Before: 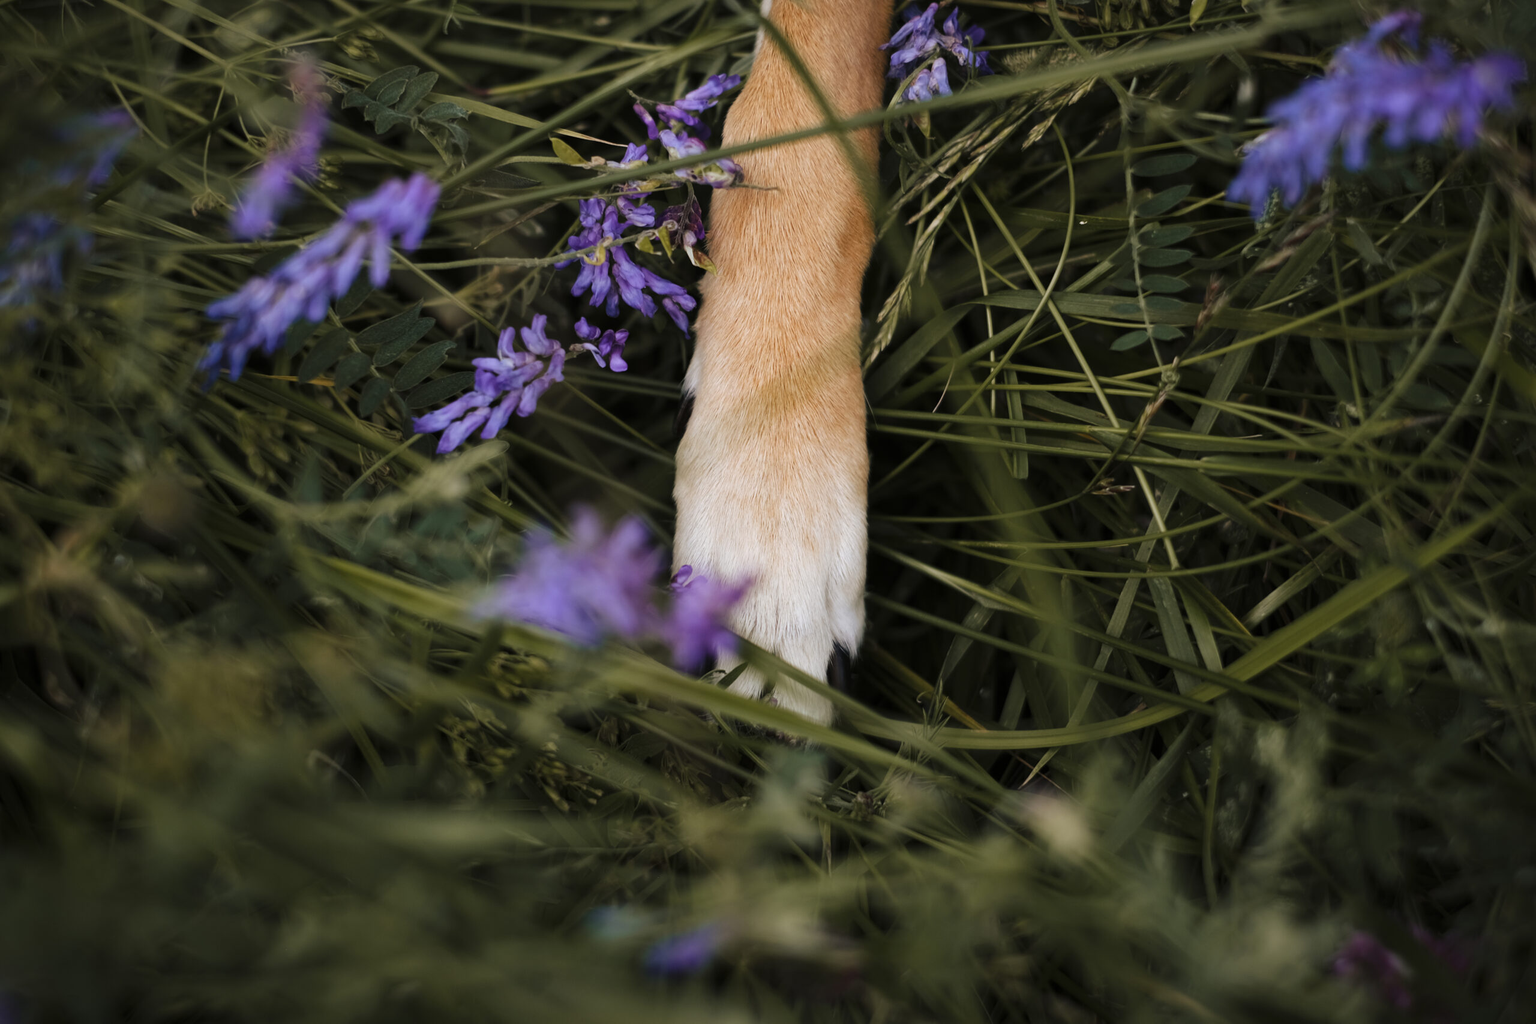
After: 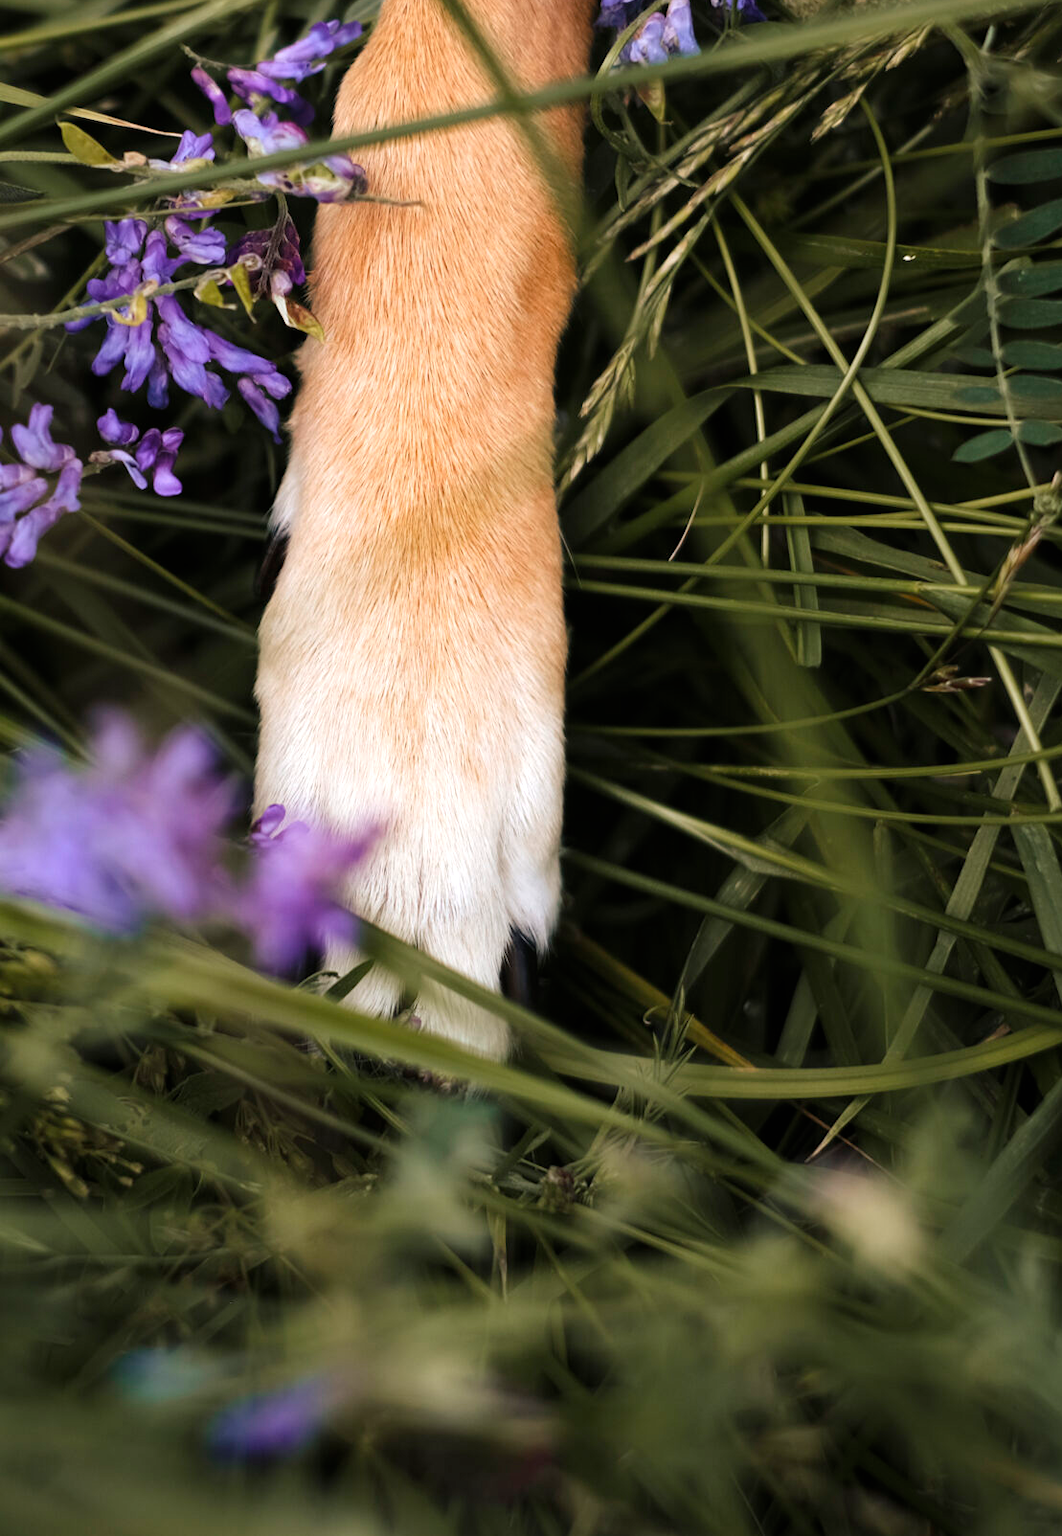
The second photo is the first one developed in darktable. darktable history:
exposure: black level correction 0, exposure 0.5 EV, compensate exposure bias true, compensate highlight preservation false
crop: left 33.452%, top 6.025%, right 23.155%
